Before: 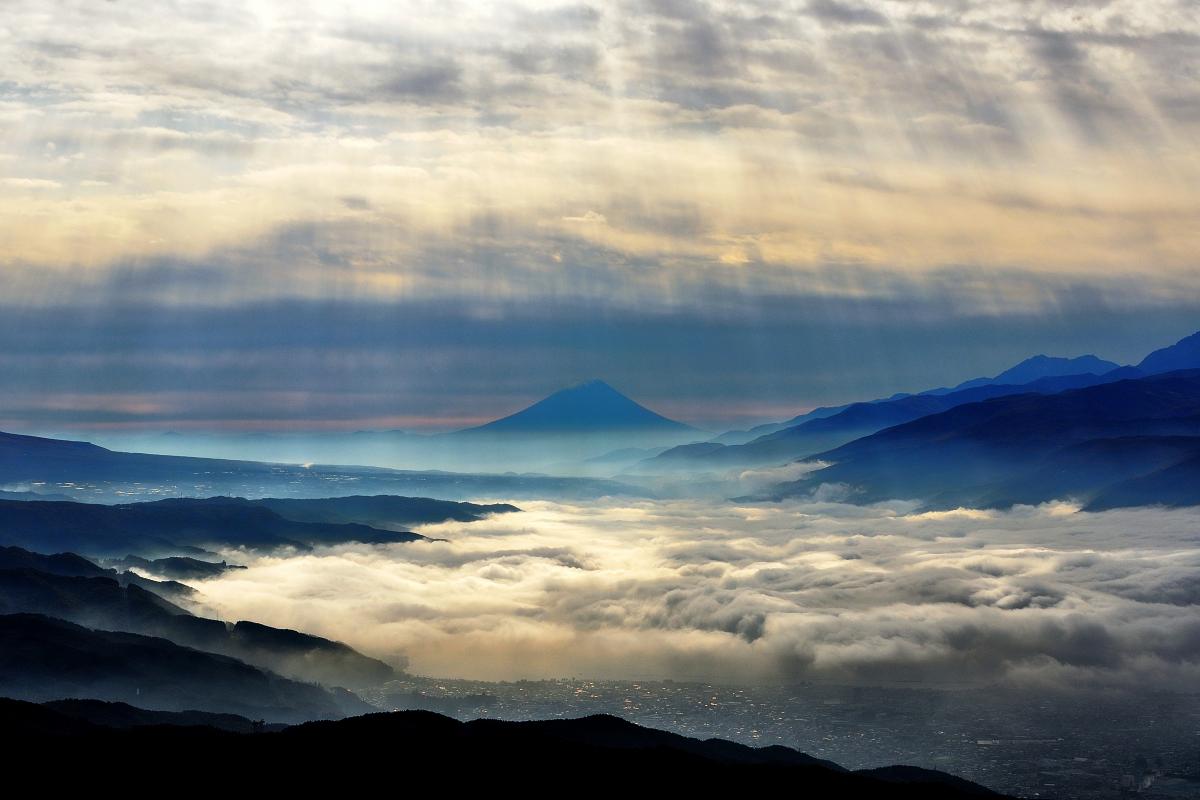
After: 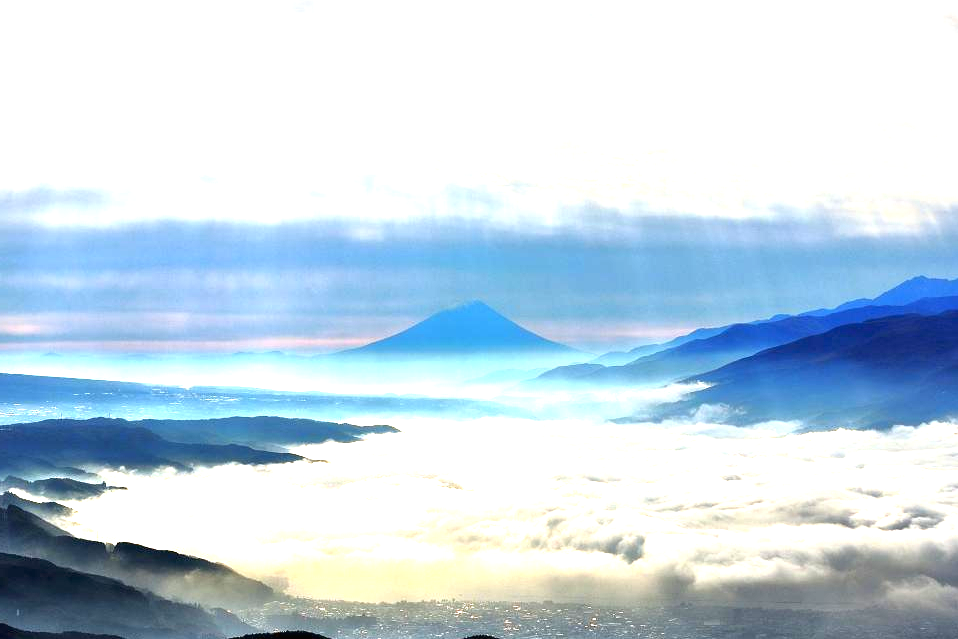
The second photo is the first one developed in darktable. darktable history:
exposure: black level correction 0, exposure 1.9 EV, compensate highlight preservation false
crop and rotate: left 10.071%, top 10.071%, right 10.02%, bottom 10.02%
